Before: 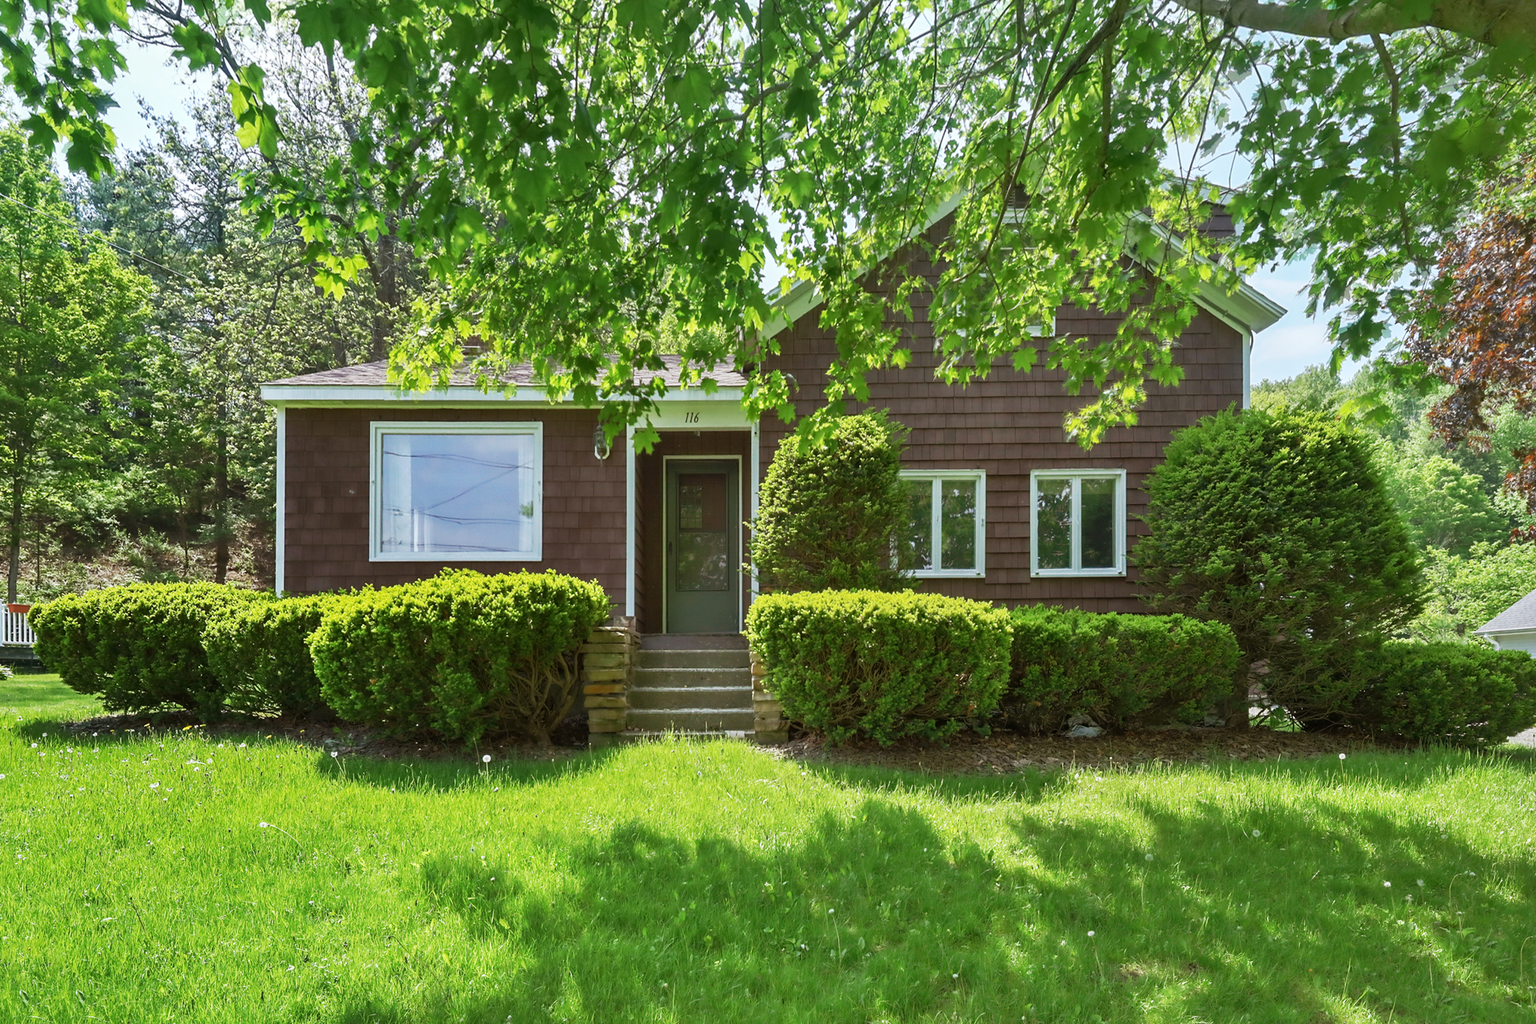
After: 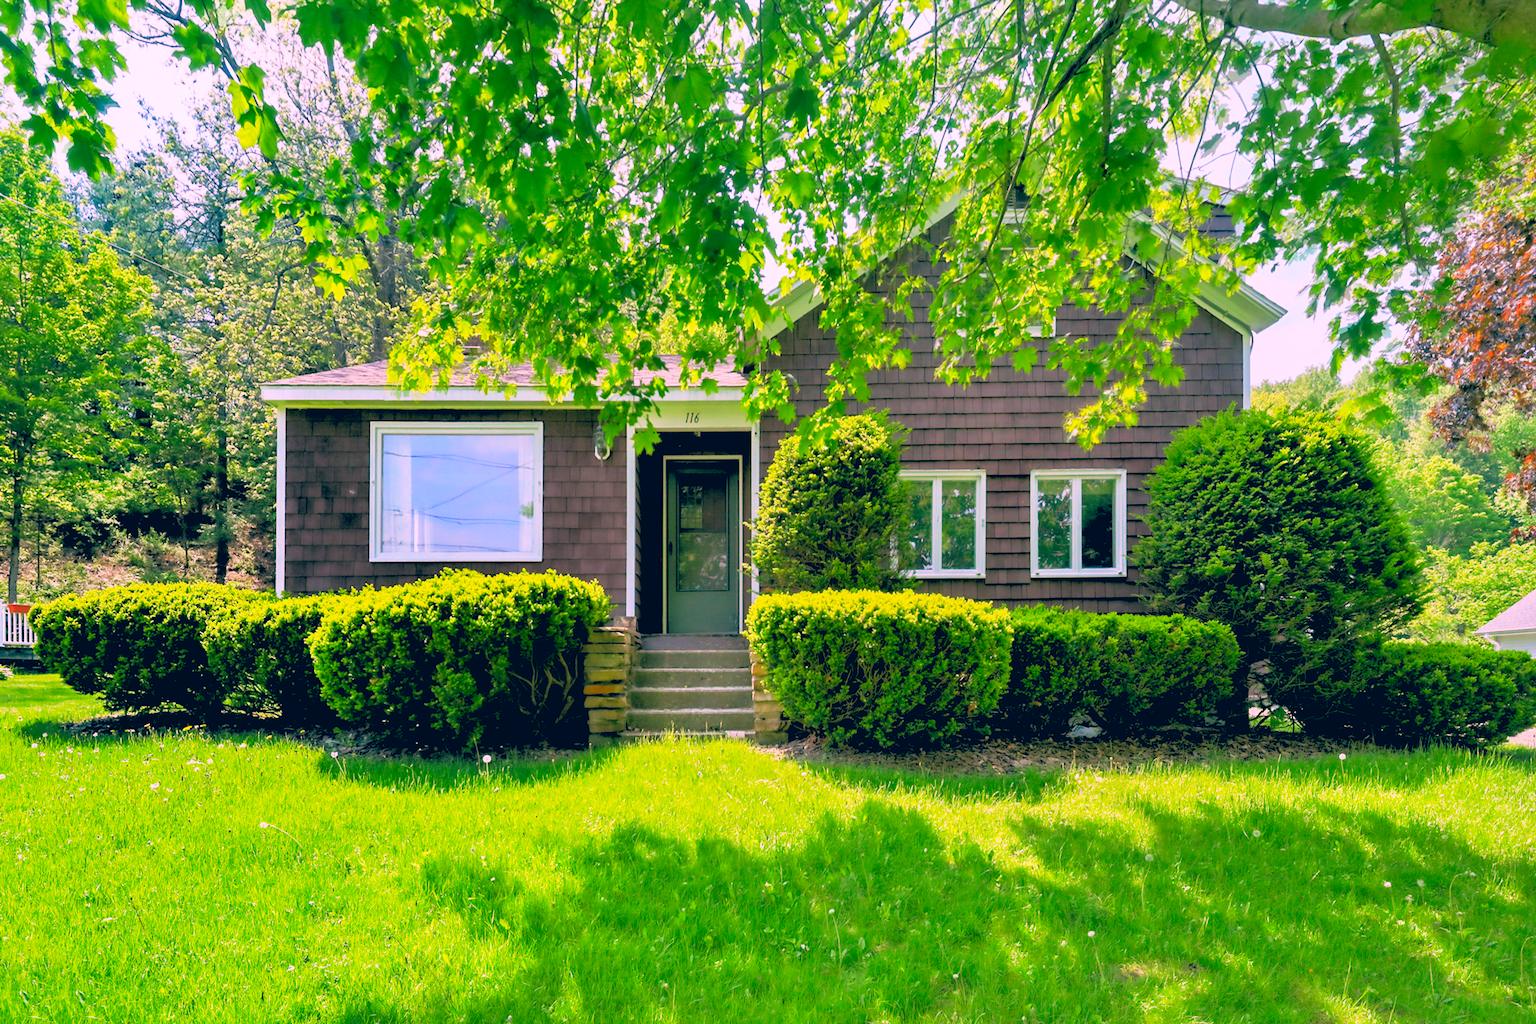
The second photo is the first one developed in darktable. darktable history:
rgb levels: levels [[0.027, 0.429, 0.996], [0, 0.5, 1], [0, 0.5, 1]]
color correction: highlights a* 17.03, highlights b* 0.205, shadows a* -15.38, shadows b* -14.56, saturation 1.5
contrast equalizer: y [[0.5 ×4, 0.467, 0.376], [0.5 ×6], [0.5 ×6], [0 ×6], [0 ×6]]
